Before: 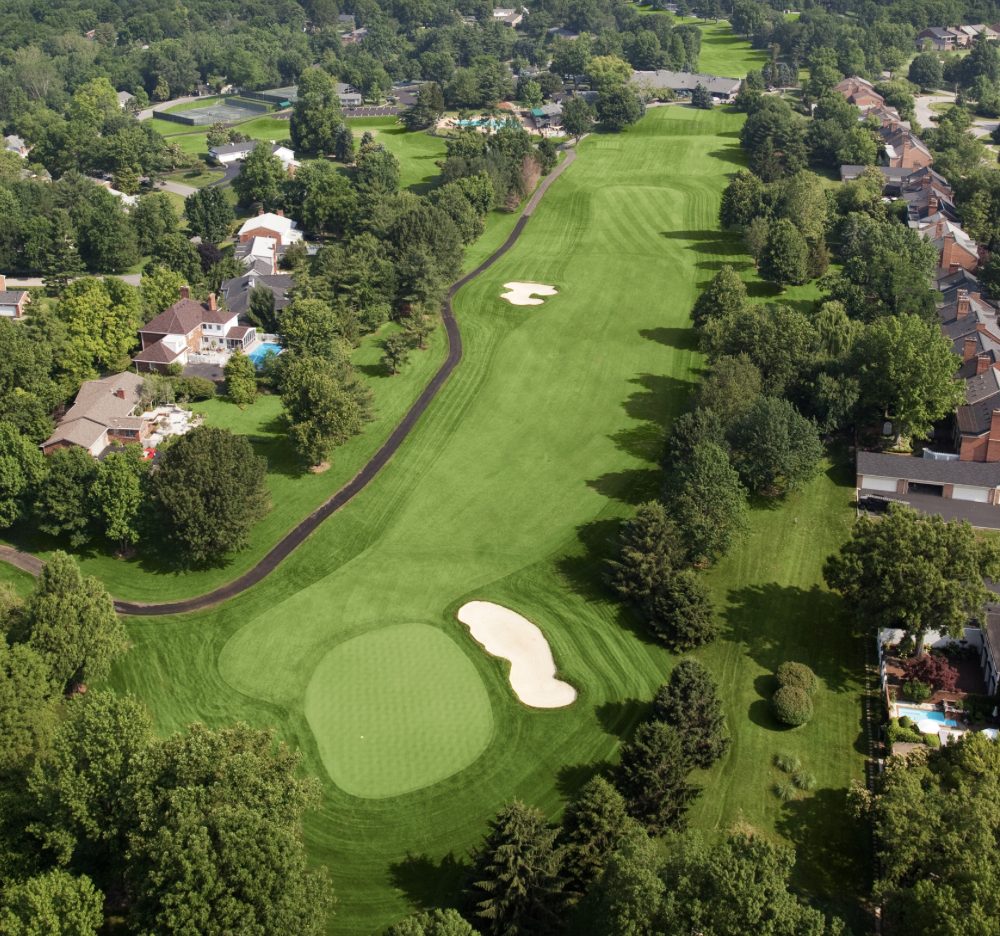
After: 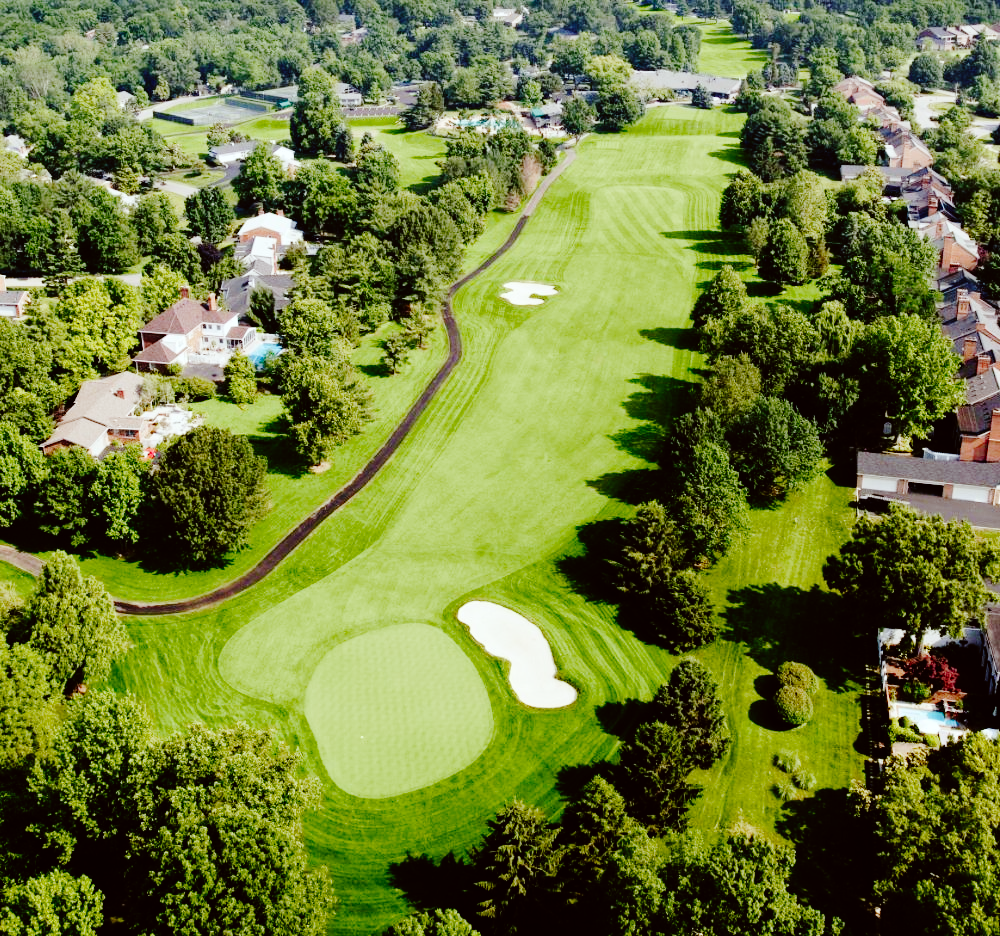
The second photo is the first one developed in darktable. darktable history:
color correction: highlights a* -2.73, highlights b* -2.09, shadows a* 2.41, shadows b* 2.73
base curve: curves: ch0 [(0, 0) (0.036, 0.01) (0.123, 0.254) (0.258, 0.504) (0.507, 0.748) (1, 1)], preserve colors none
